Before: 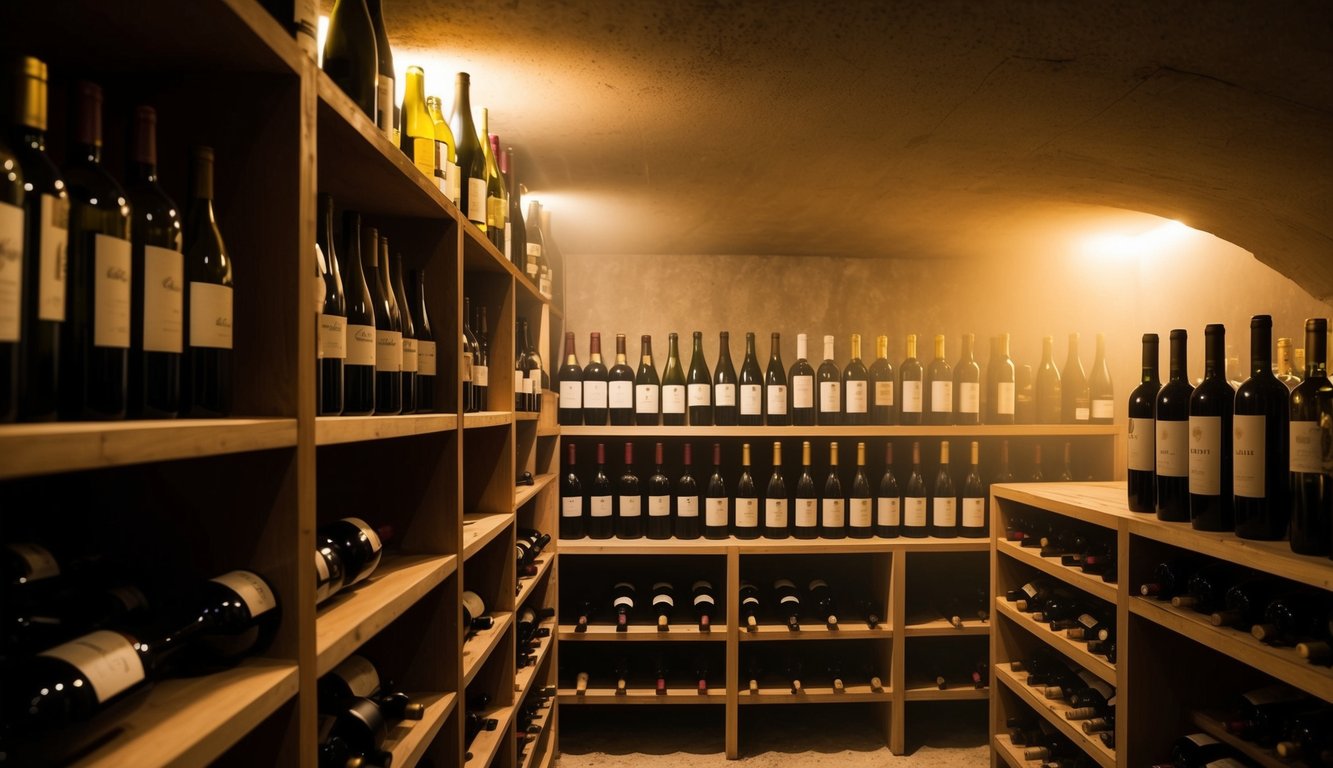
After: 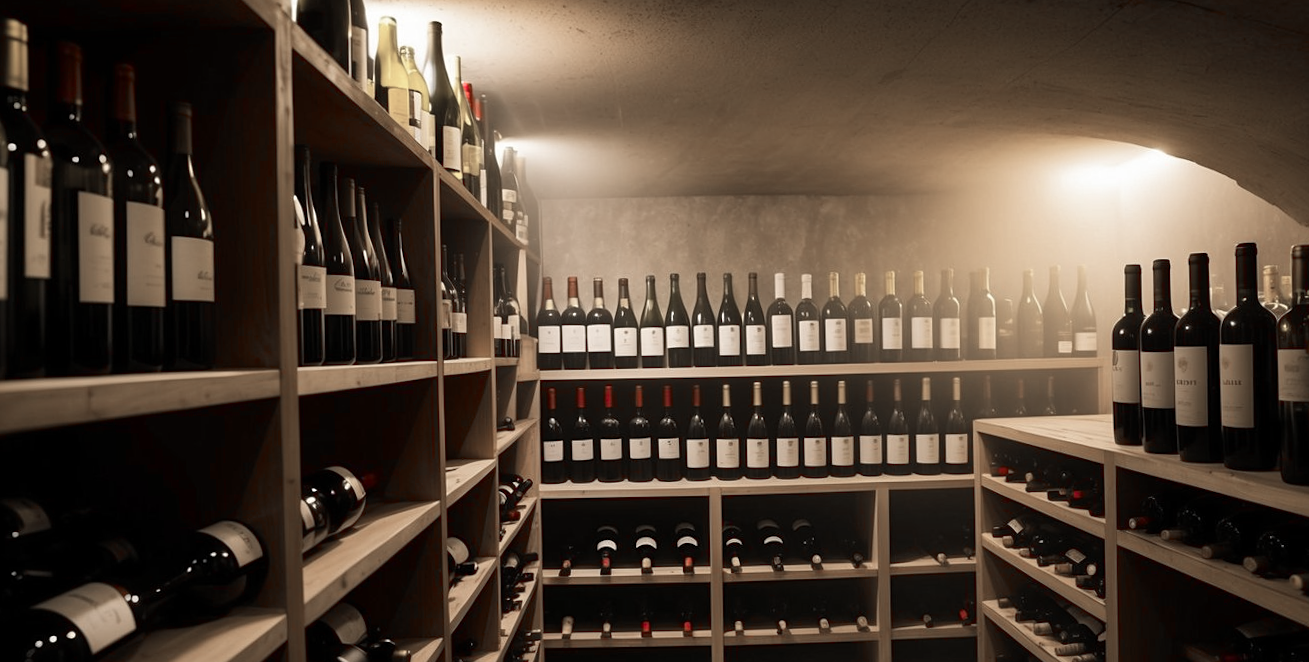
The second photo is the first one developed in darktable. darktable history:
rotate and perspective: rotation -1.32°, lens shift (horizontal) -0.031, crop left 0.015, crop right 0.985, crop top 0.047, crop bottom 0.982
color zones: curves: ch1 [(0, 0.831) (0.08, 0.771) (0.157, 0.268) (0.241, 0.207) (0.562, -0.005) (0.714, -0.013) (0.876, 0.01) (1, 0.831)]
sharpen: amount 0.2
crop and rotate: top 5.609%, bottom 5.609%
